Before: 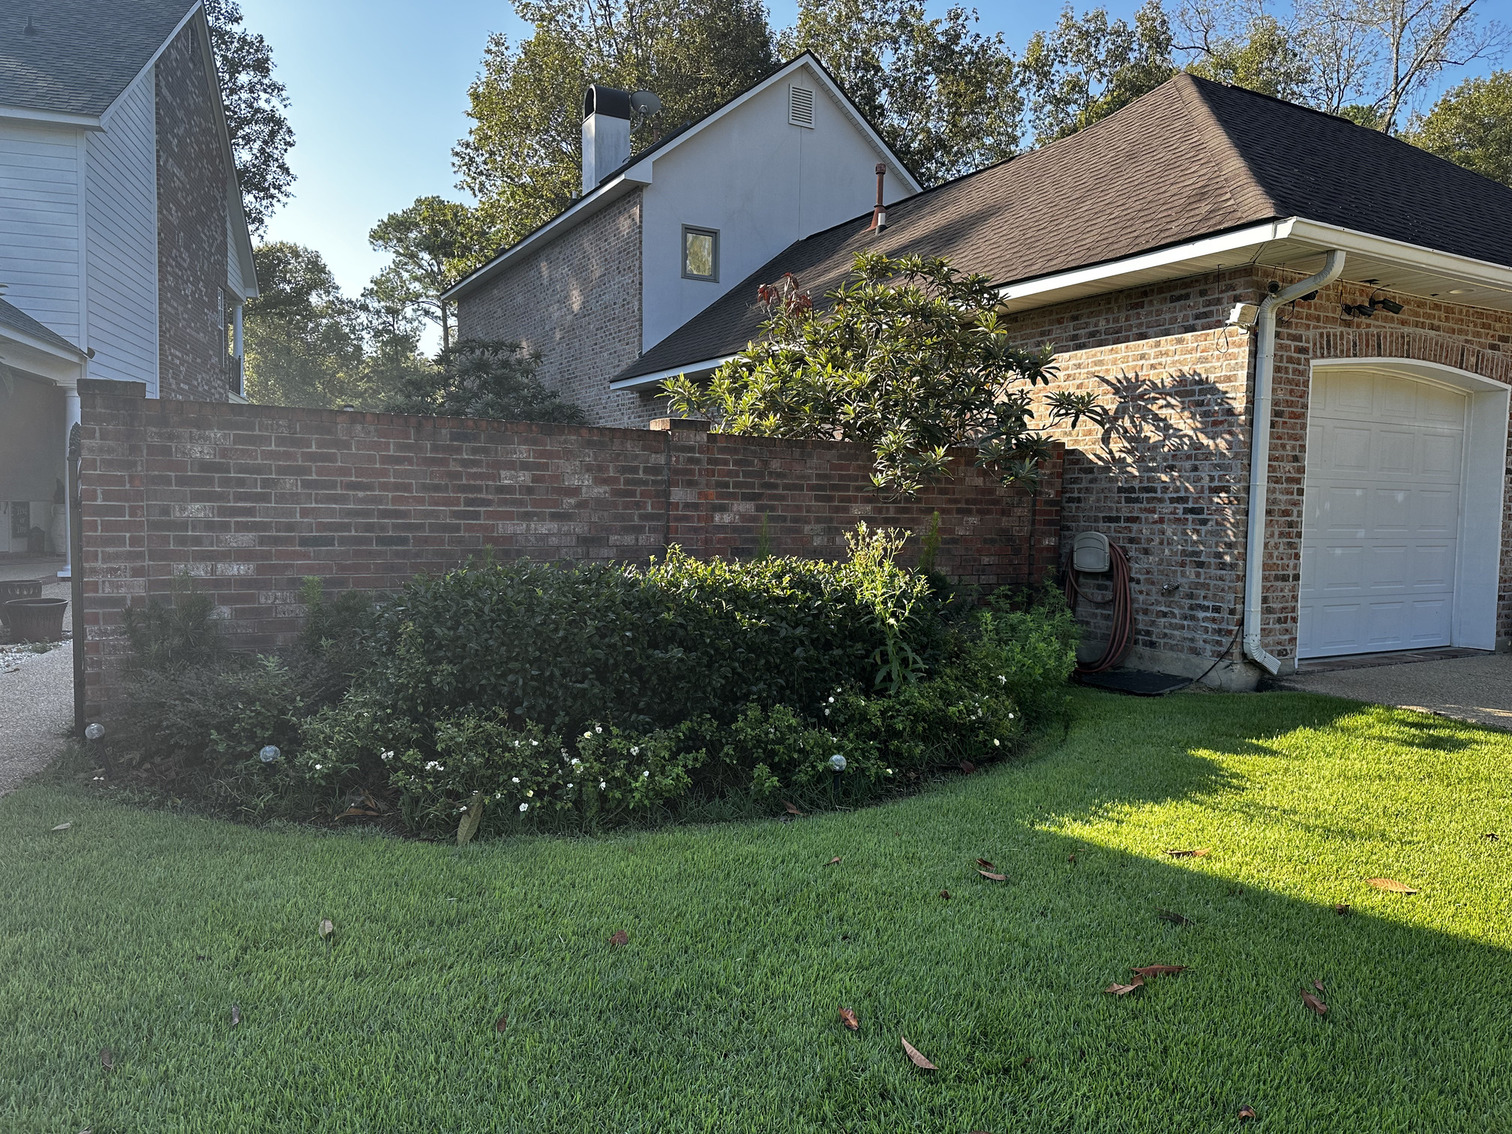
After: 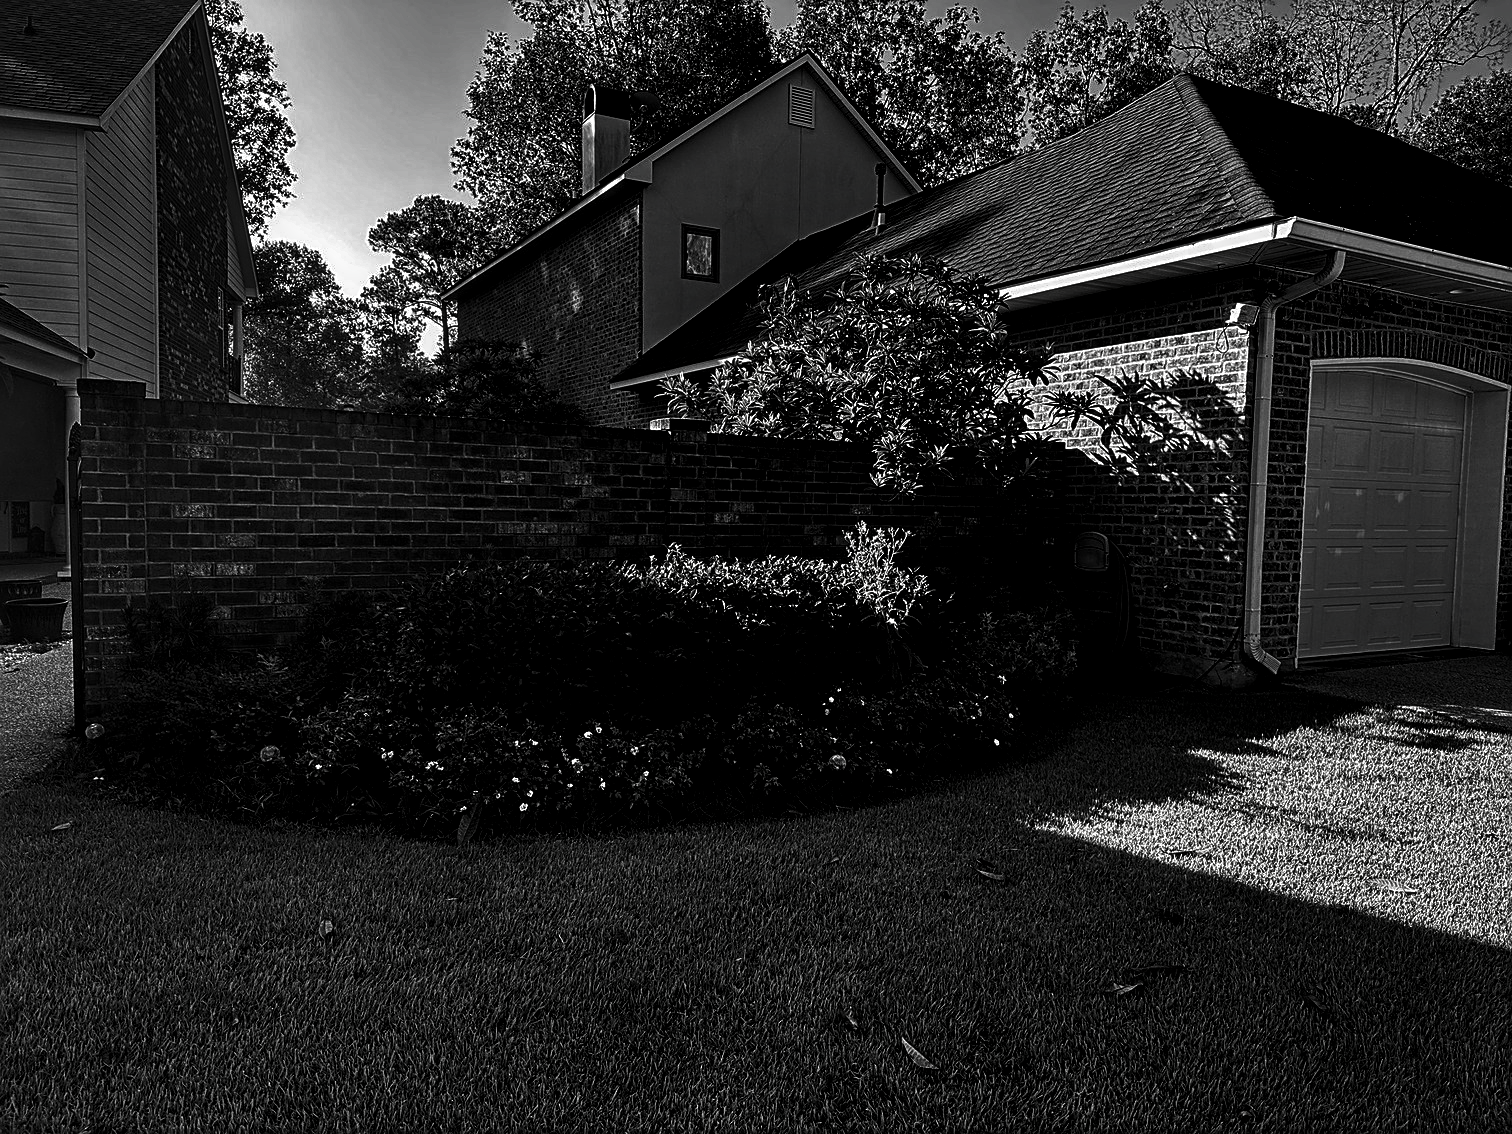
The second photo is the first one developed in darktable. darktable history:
sharpen: on, module defaults
local contrast: detail 160%
haze removal: strength 0.086, compatibility mode true, adaptive false
contrast brightness saturation: contrast 0.022, brightness -0.986, saturation -0.991
